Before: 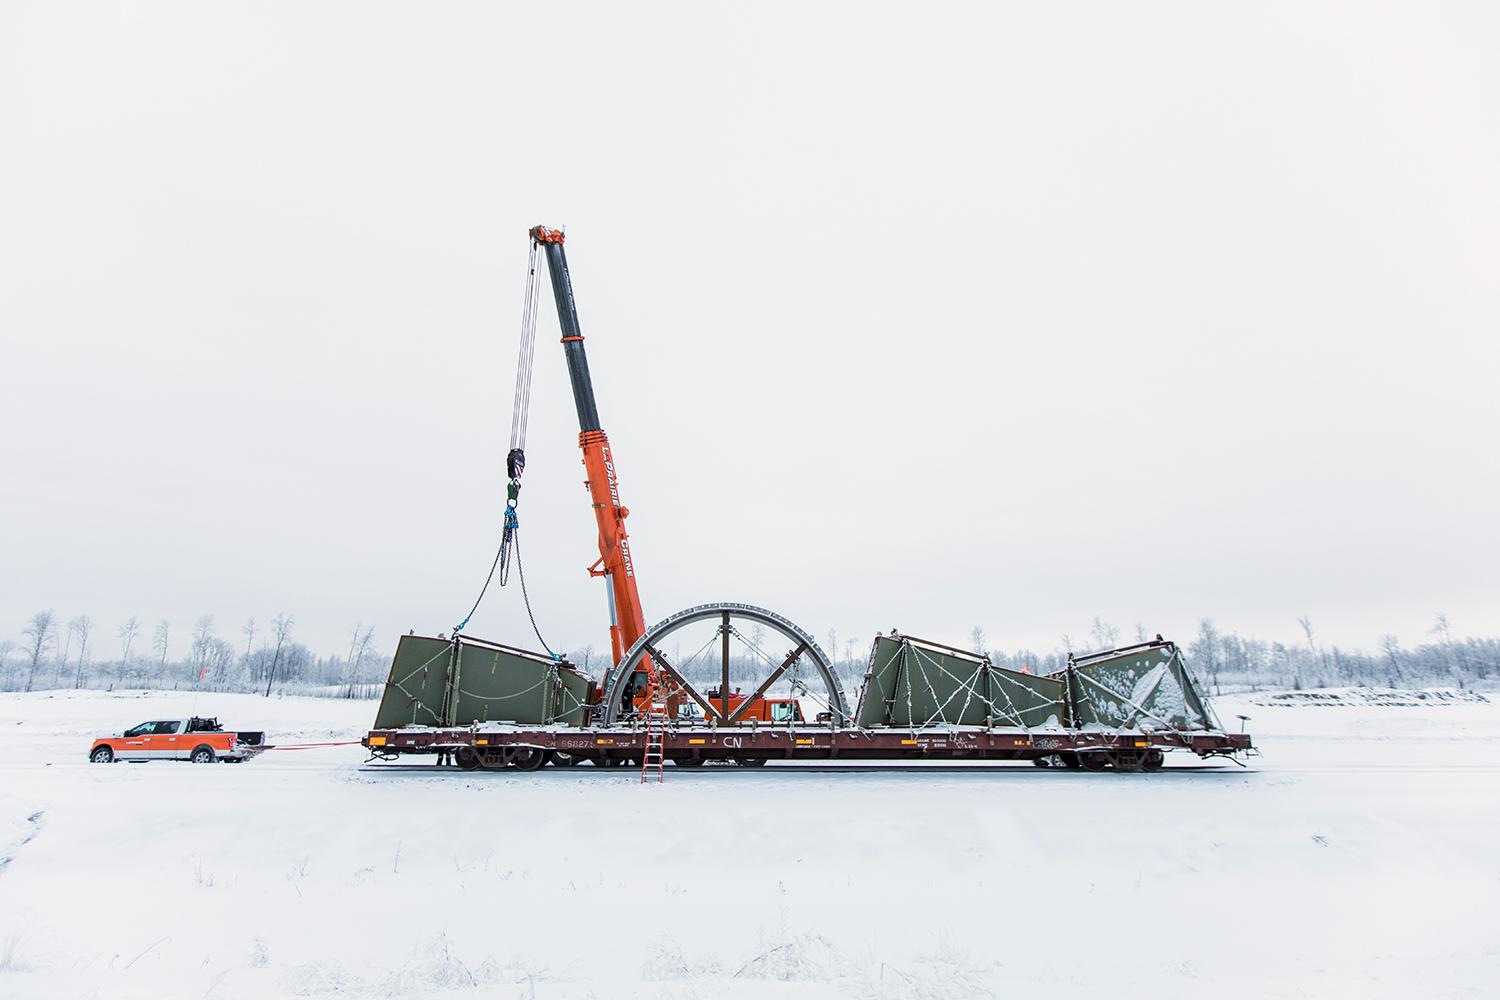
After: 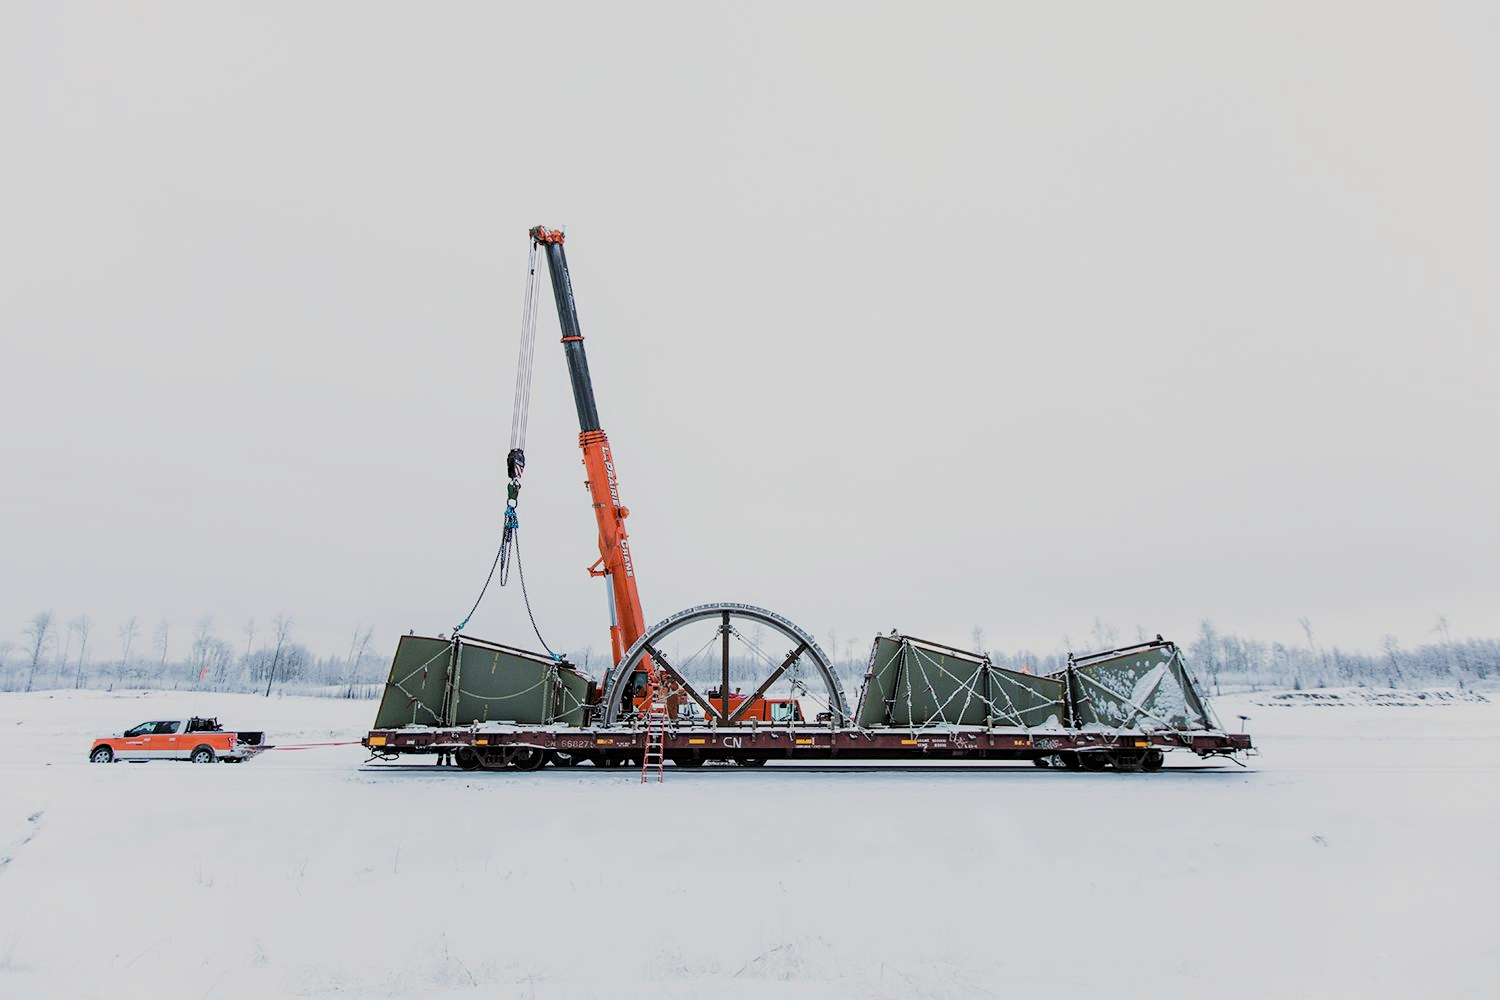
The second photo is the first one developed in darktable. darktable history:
filmic rgb: black relative exposure -7.65 EV, white relative exposure 4.56 EV, hardness 3.61, contrast 1.113
